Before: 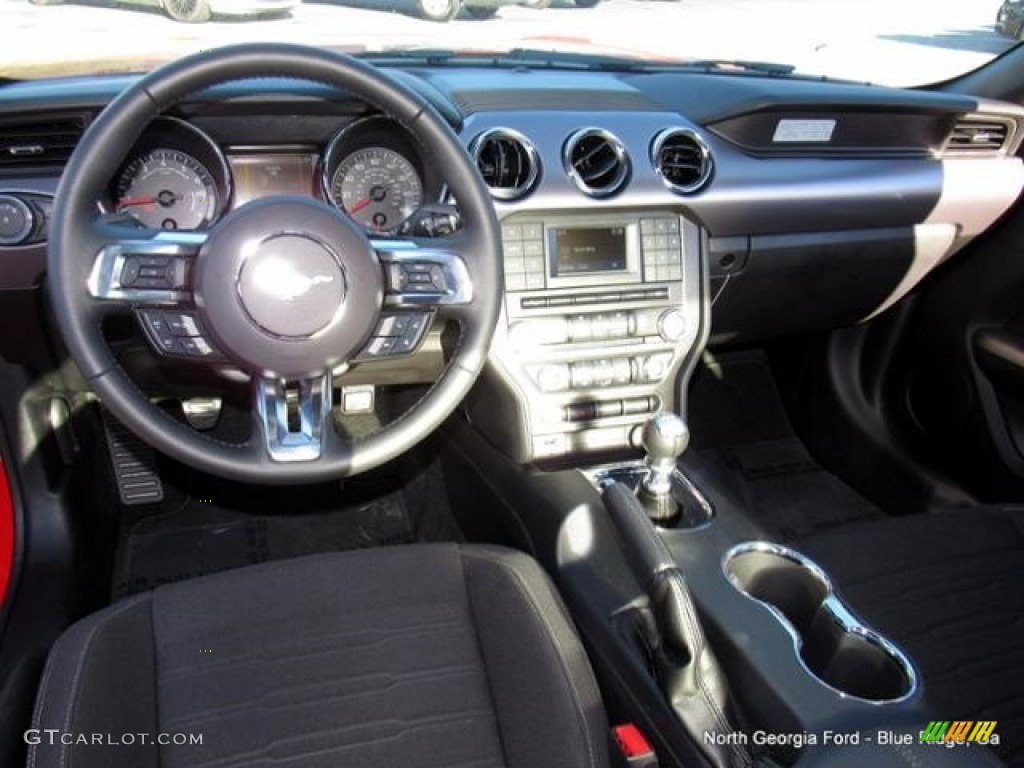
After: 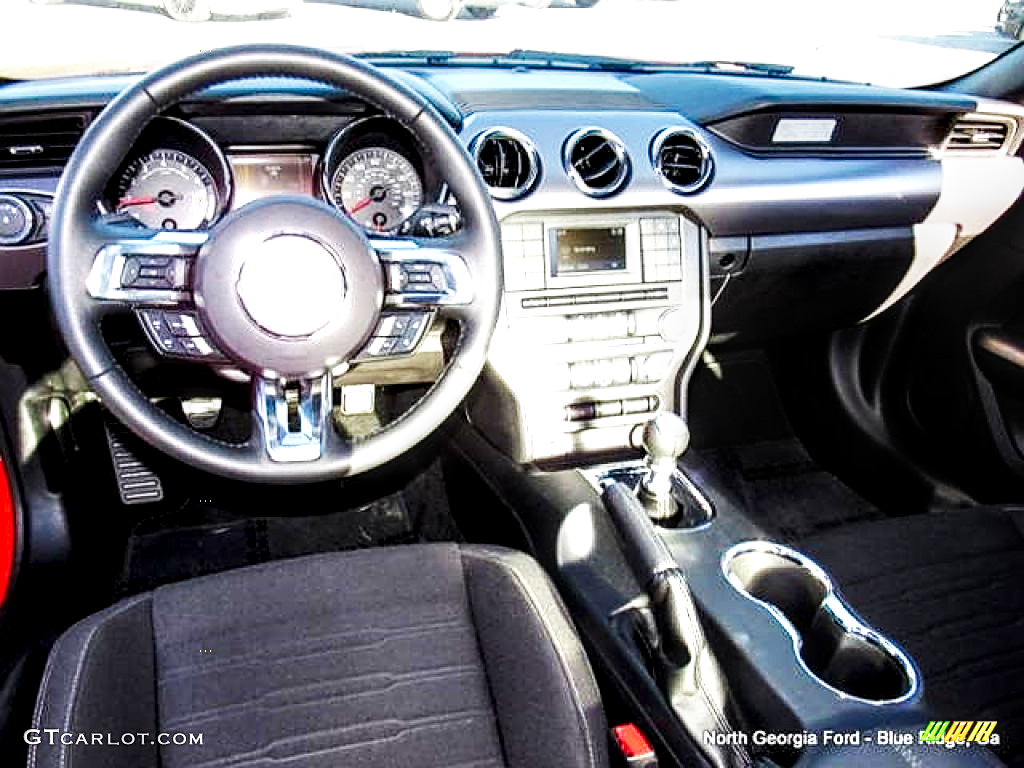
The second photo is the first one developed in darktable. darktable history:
local contrast: detail 160%
sharpen: on, module defaults
base curve: curves: ch0 [(0, 0) (0.007, 0.004) (0.027, 0.03) (0.046, 0.07) (0.207, 0.54) (0.442, 0.872) (0.673, 0.972) (1, 1)], preserve colors none
